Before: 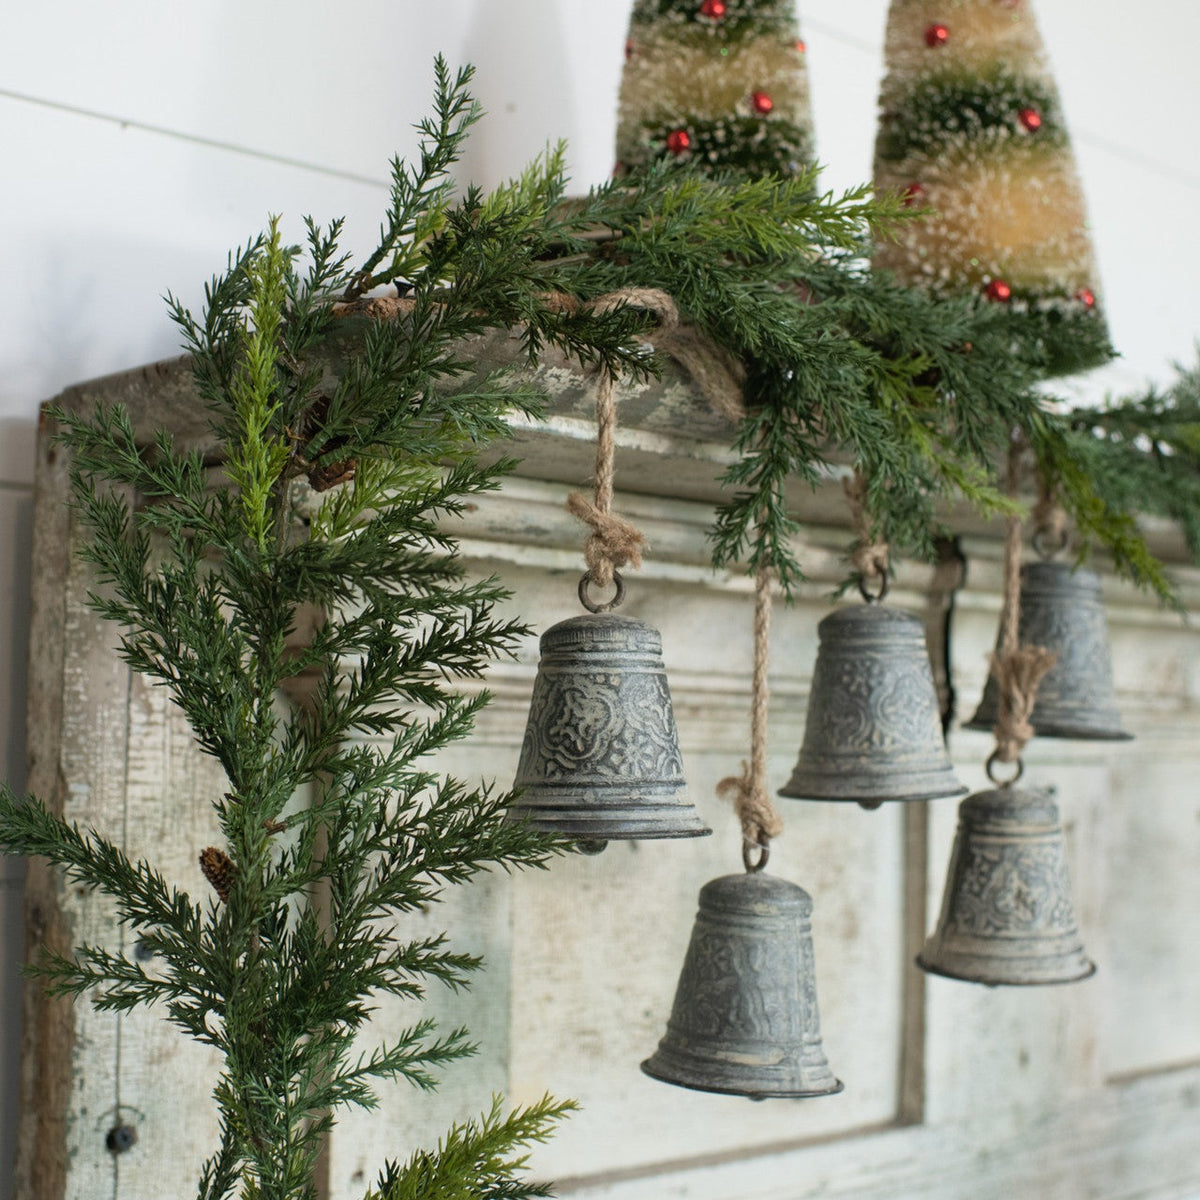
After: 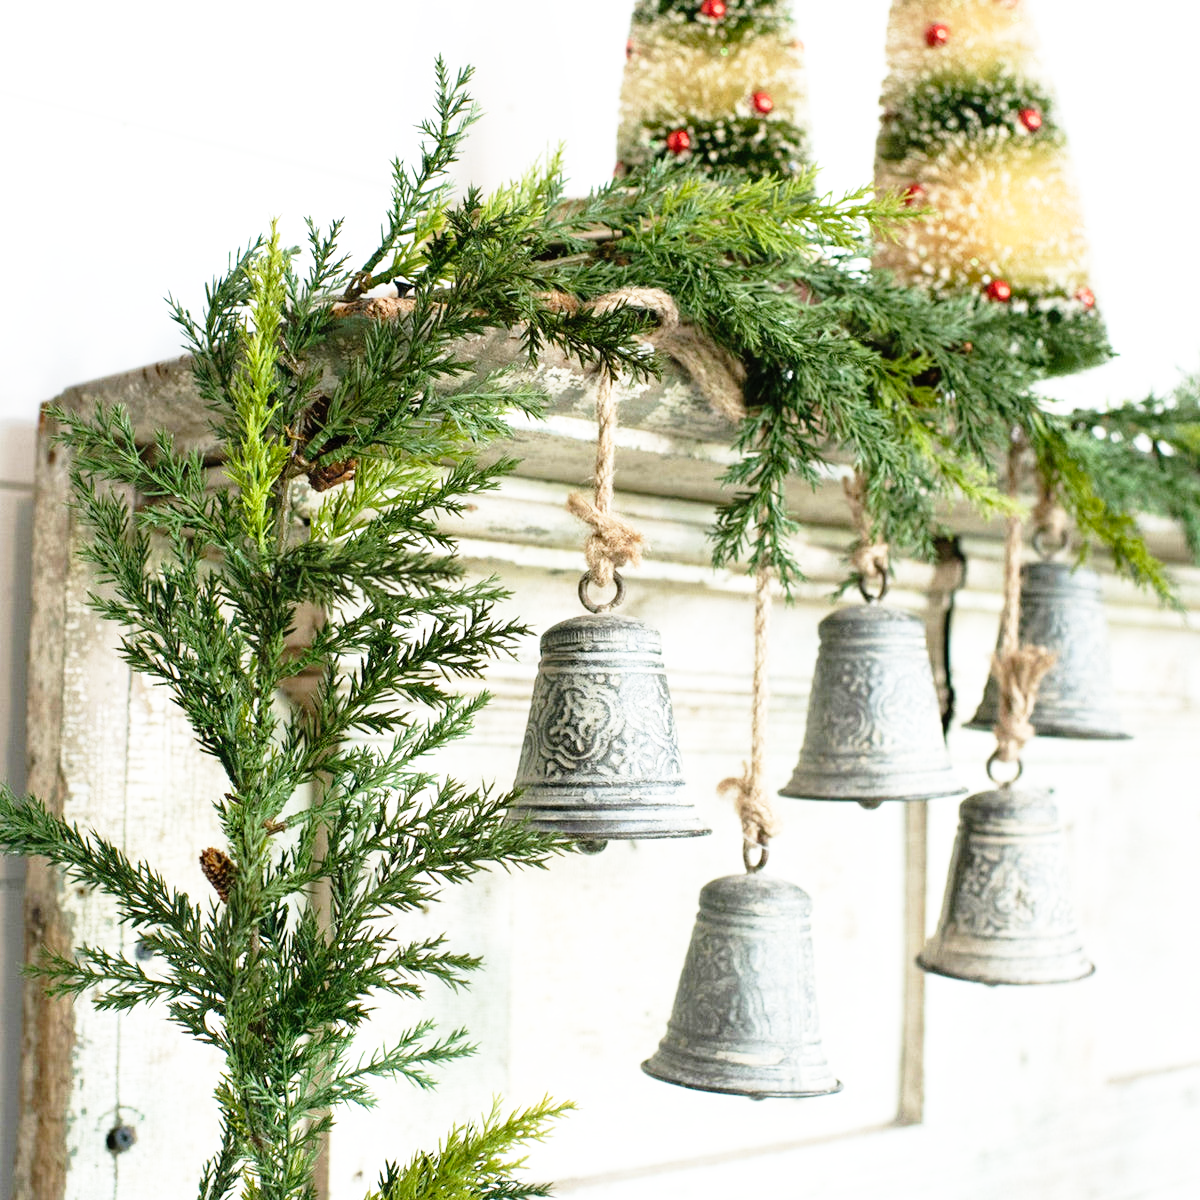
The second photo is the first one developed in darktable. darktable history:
base curve: curves: ch0 [(0, 0) (0.012, 0.01) (0.073, 0.168) (0.31, 0.711) (0.645, 0.957) (1, 1)], preserve colors none
exposure: exposure 0.485 EV, compensate highlight preservation false
